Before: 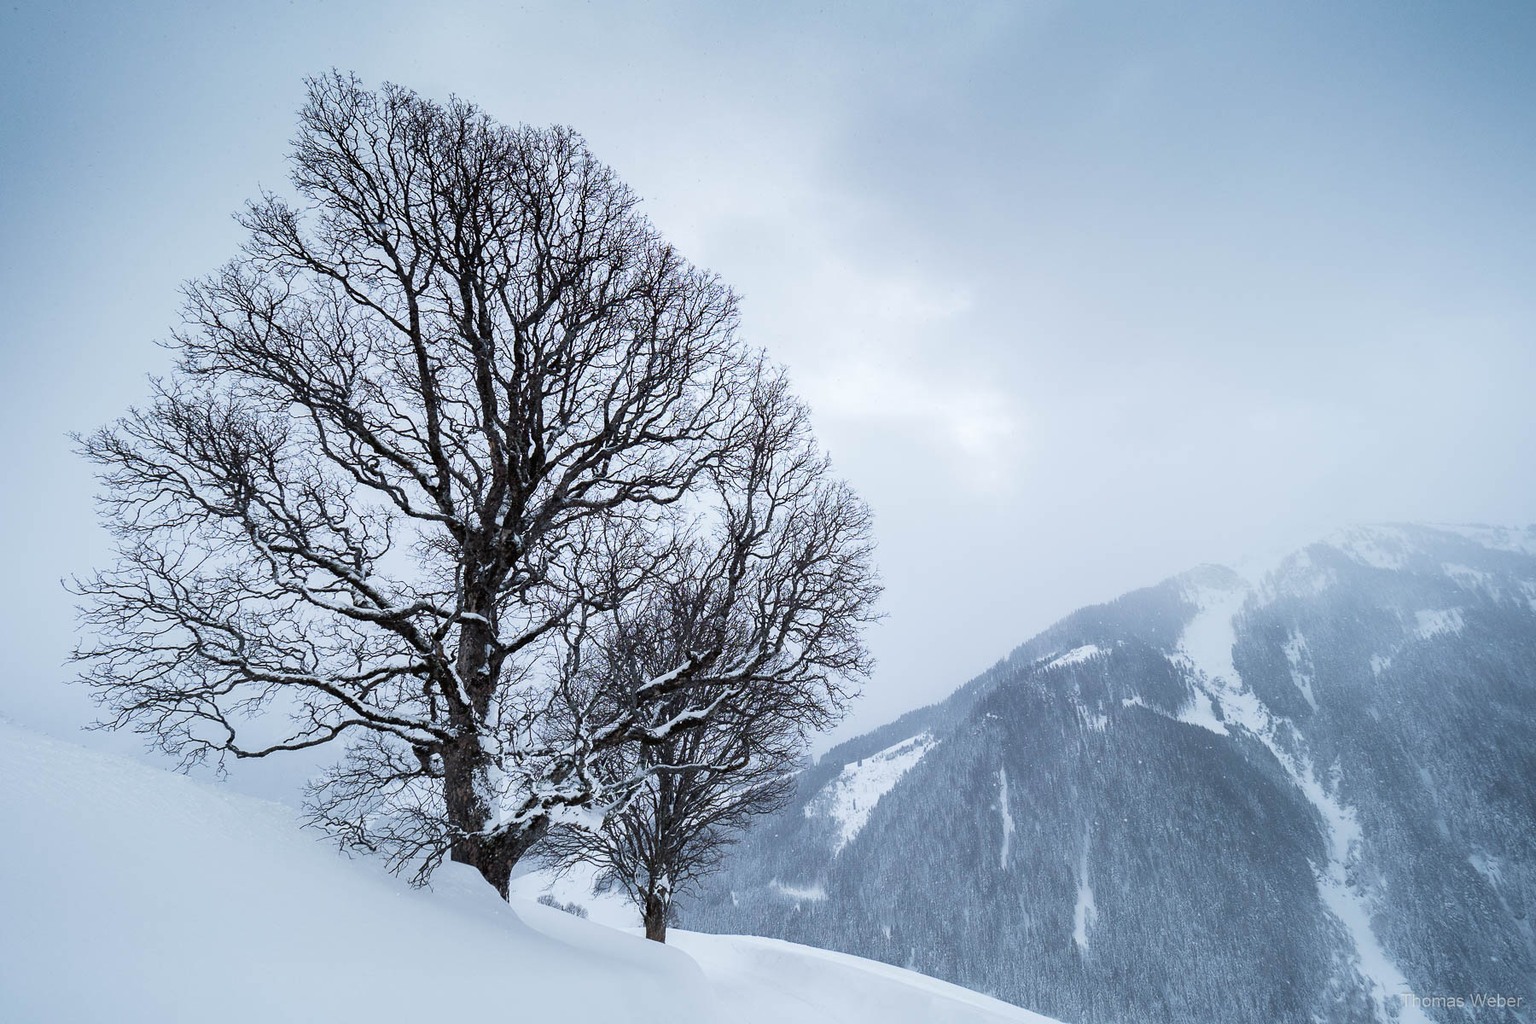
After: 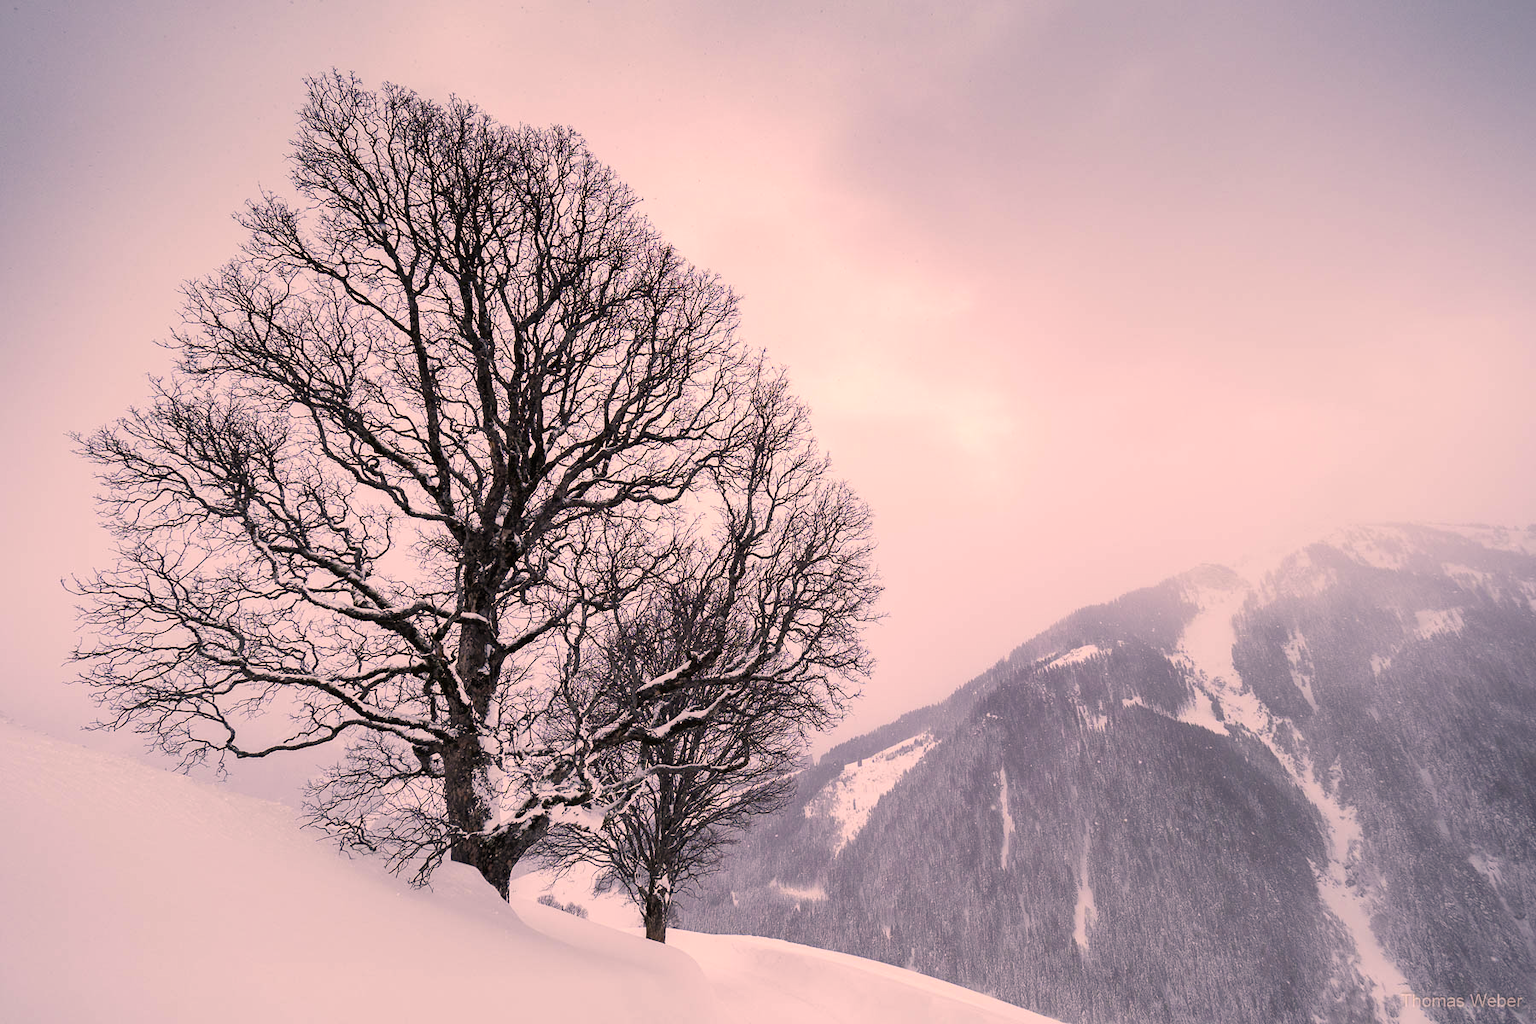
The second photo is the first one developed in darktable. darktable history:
color correction: highlights a* 22.6, highlights b* 21.56
